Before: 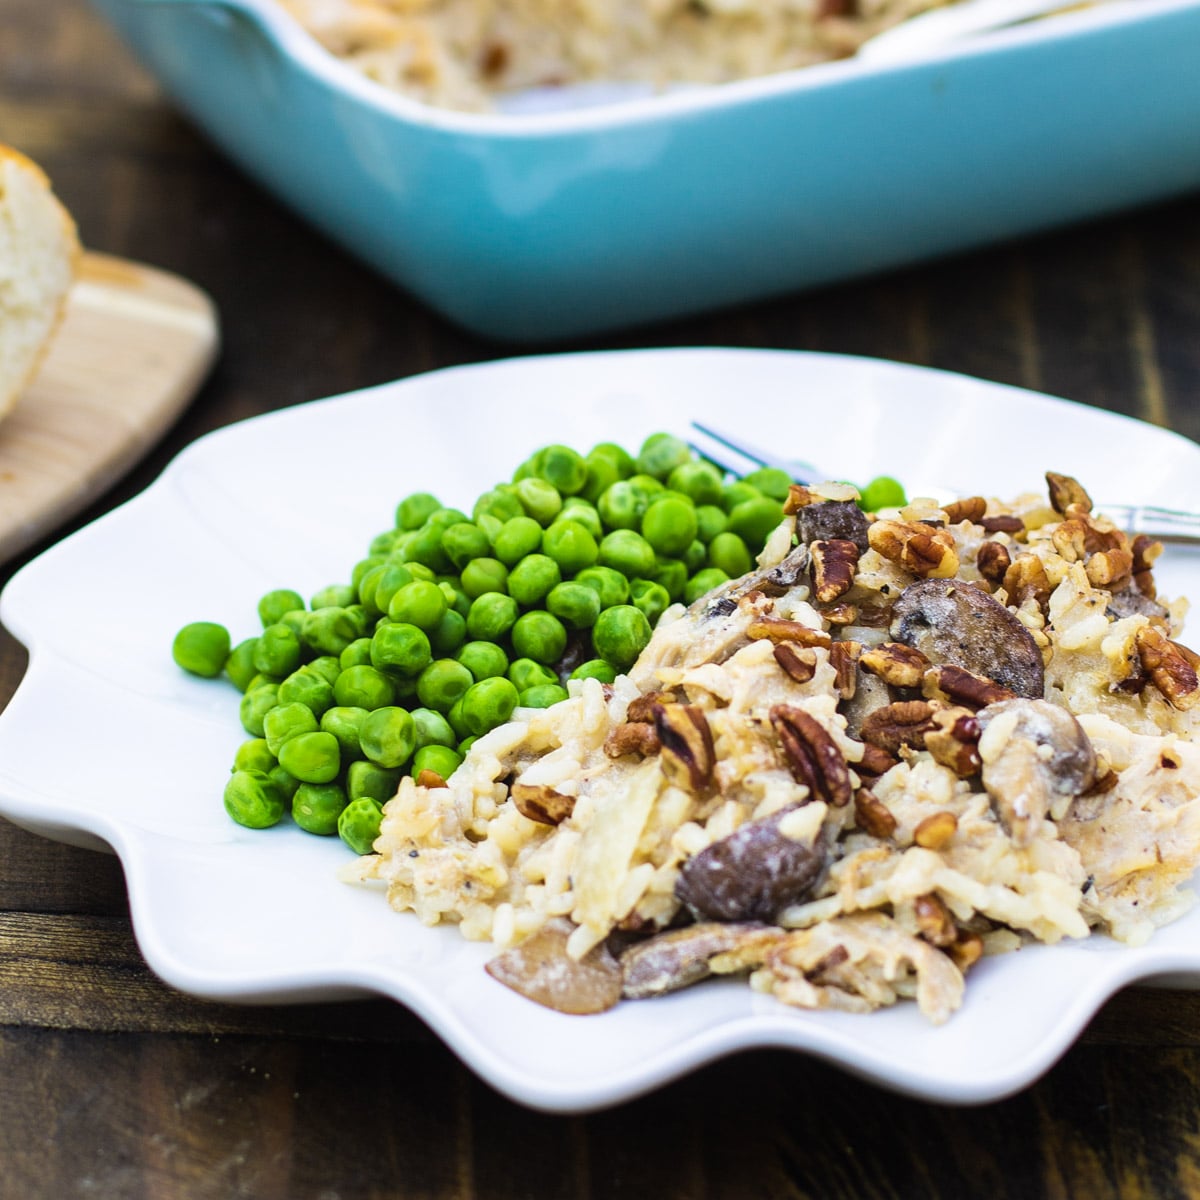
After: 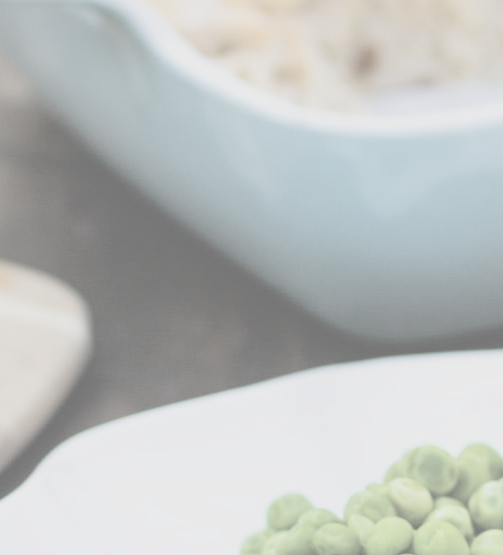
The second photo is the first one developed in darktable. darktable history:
contrast brightness saturation: contrast -0.32, brightness 0.75, saturation -0.78
crop and rotate: left 10.817%, top 0.062%, right 47.194%, bottom 53.626%
